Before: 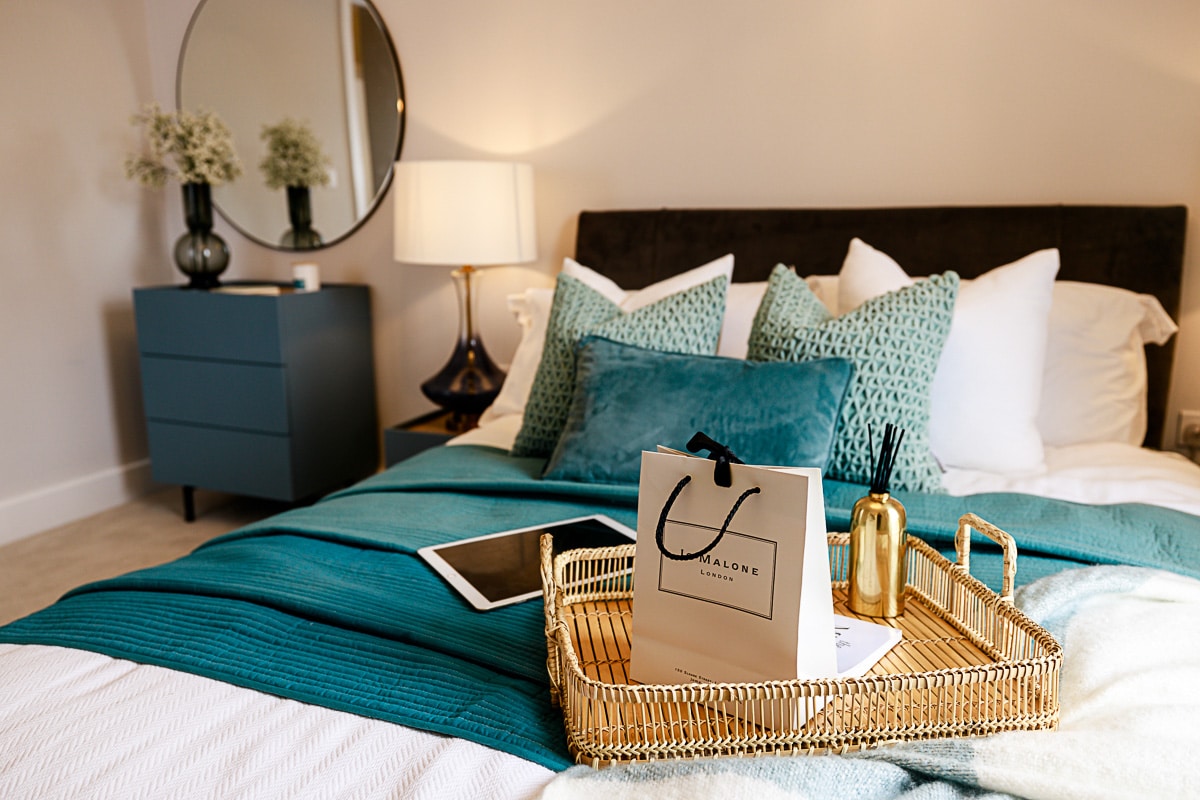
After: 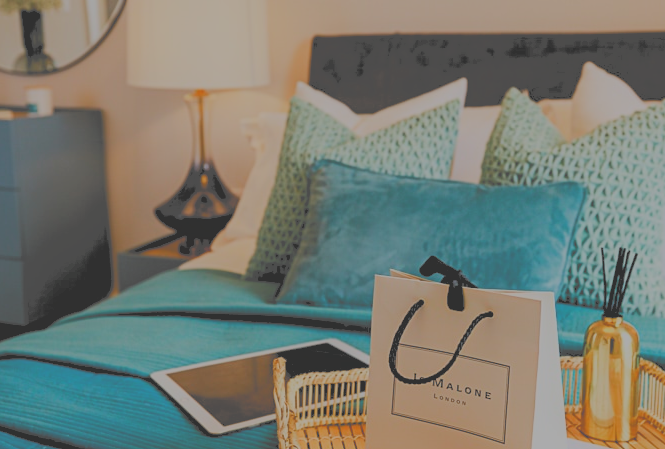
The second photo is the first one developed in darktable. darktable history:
tone curve: curves: ch0 [(0, 0) (0.003, 0.322) (0.011, 0.327) (0.025, 0.345) (0.044, 0.365) (0.069, 0.378) (0.1, 0.391) (0.136, 0.403) (0.177, 0.412) (0.224, 0.429) (0.277, 0.448) (0.335, 0.474) (0.399, 0.503) (0.468, 0.537) (0.543, 0.57) (0.623, 0.61) (0.709, 0.653) (0.801, 0.699) (0.898, 0.75) (1, 1)], color space Lab, independent channels, preserve colors none
crop and rotate: left 22.269%, top 22.028%, right 22.272%, bottom 21.738%
filmic rgb: black relative exposure -6.1 EV, white relative exposure 6.96 EV, hardness 2.26
